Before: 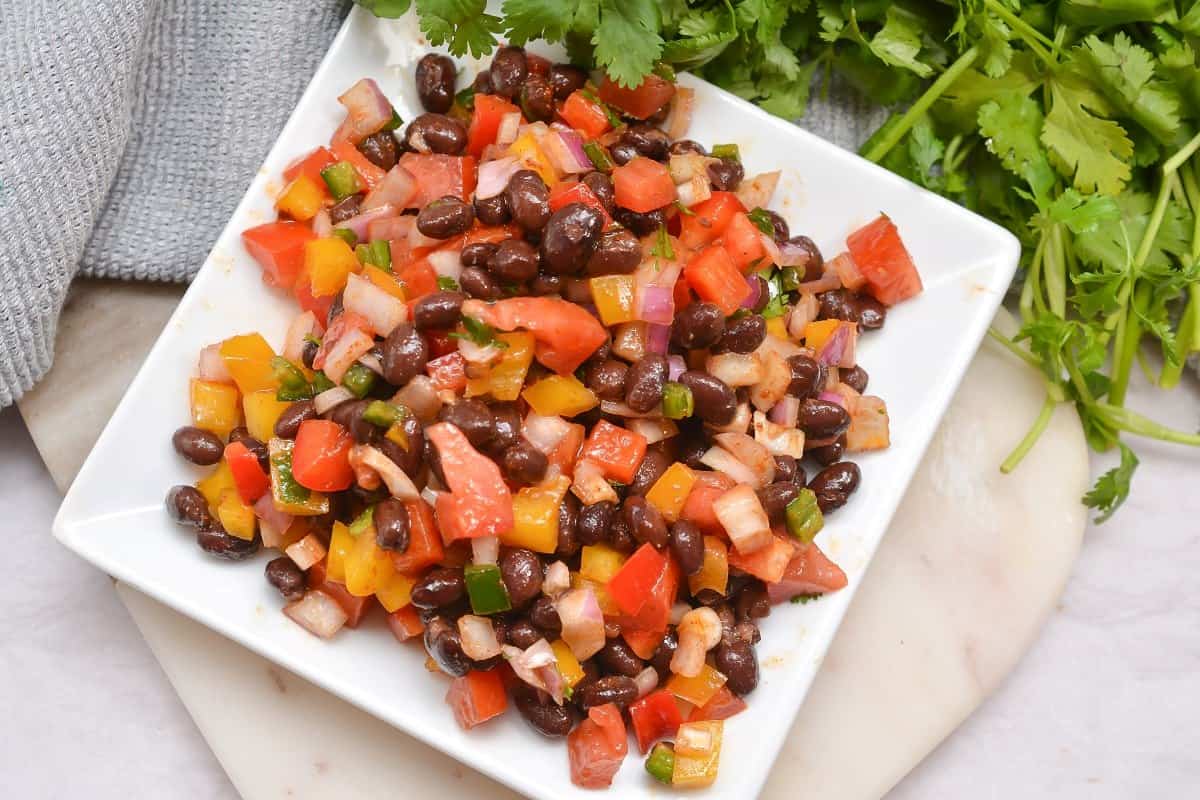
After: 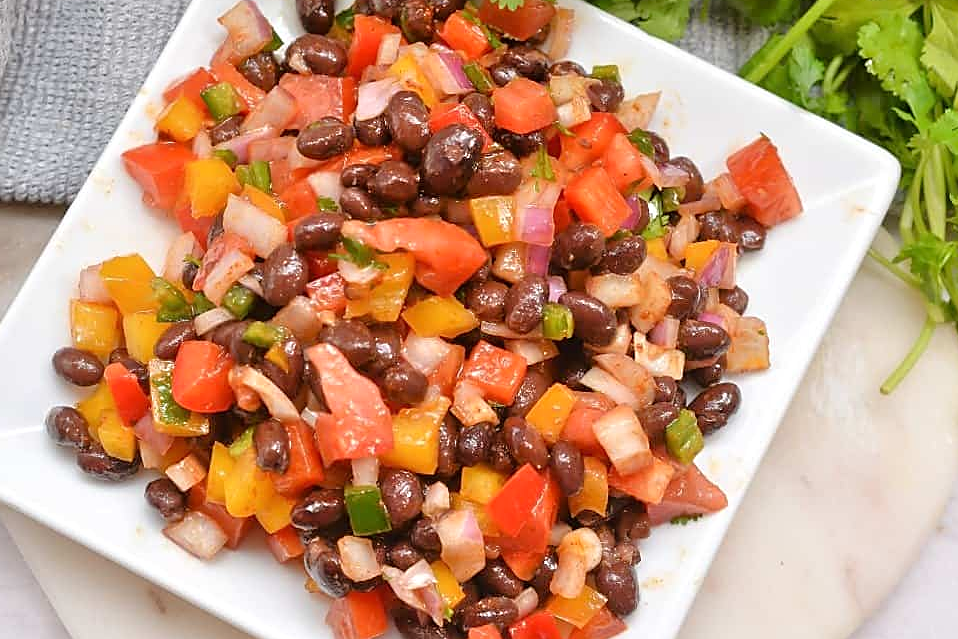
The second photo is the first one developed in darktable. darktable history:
crop and rotate: left 10.071%, top 10.071%, right 10.02%, bottom 10.02%
sharpen: on, module defaults
tone equalizer: -8 EV 0.001 EV, -7 EV -0.004 EV, -6 EV 0.009 EV, -5 EV 0.032 EV, -4 EV 0.276 EV, -3 EV 0.644 EV, -2 EV 0.584 EV, -1 EV 0.187 EV, +0 EV 0.024 EV
